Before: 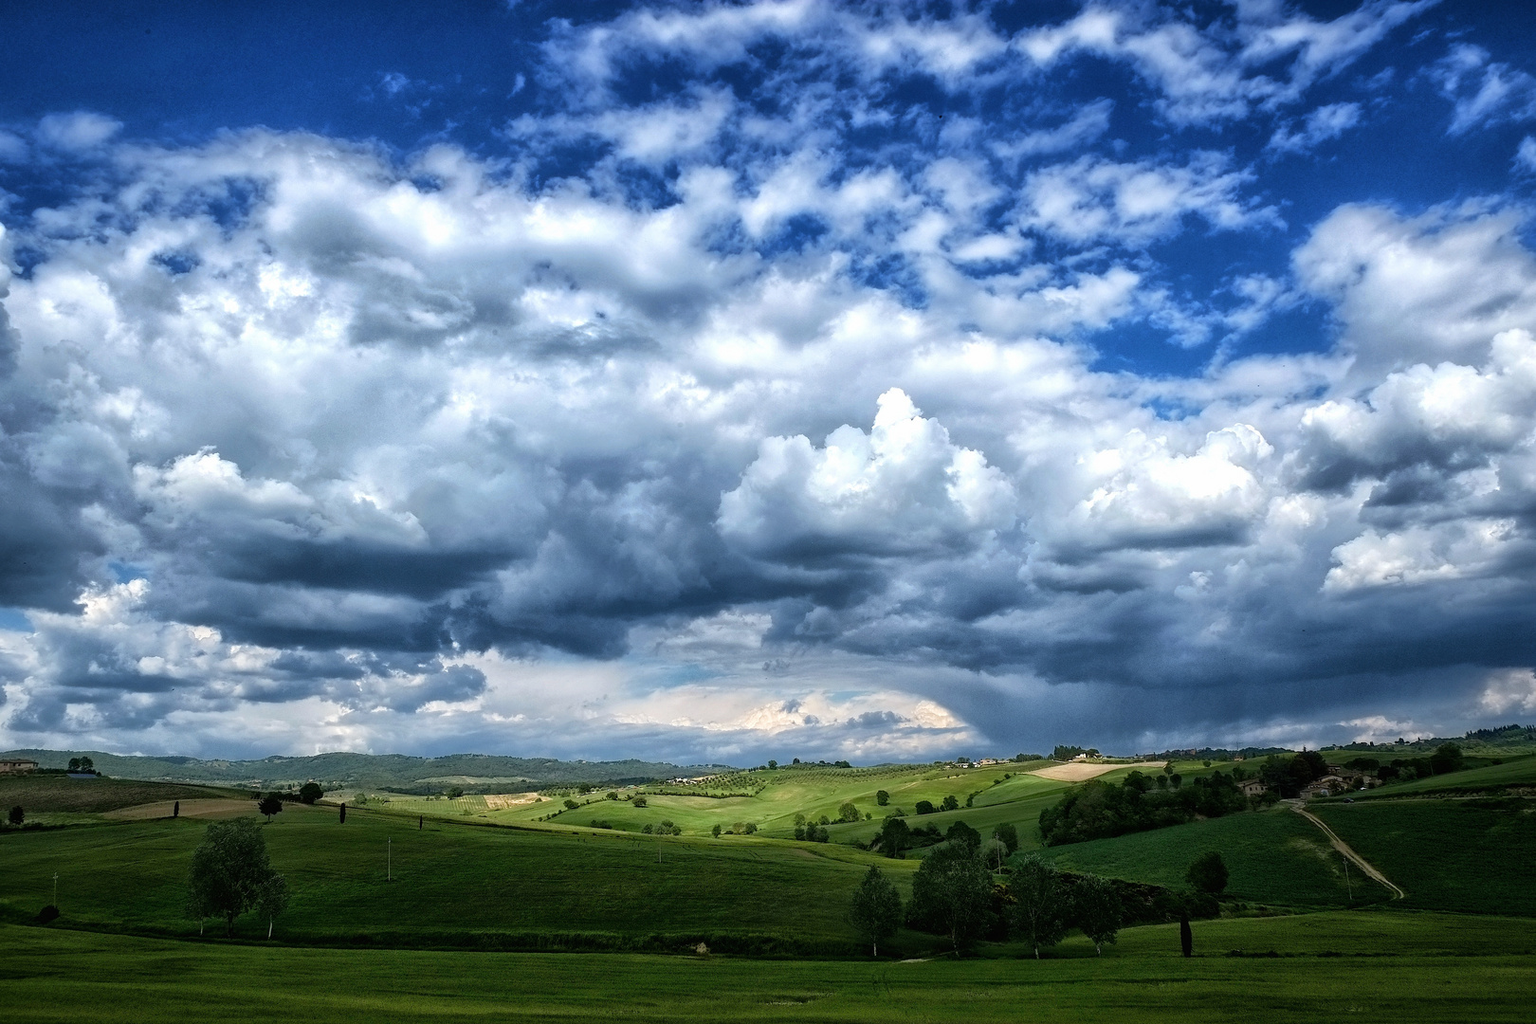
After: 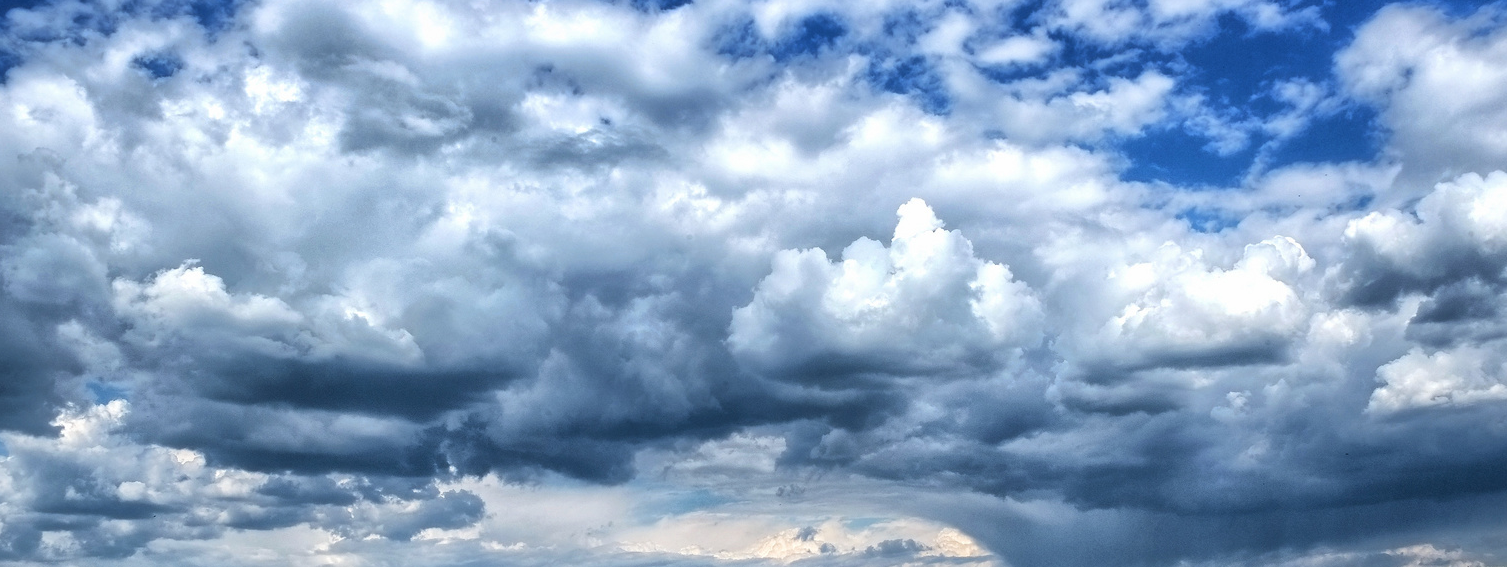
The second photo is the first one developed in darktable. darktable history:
crop: left 1.744%, top 19.573%, right 5.174%, bottom 27.851%
